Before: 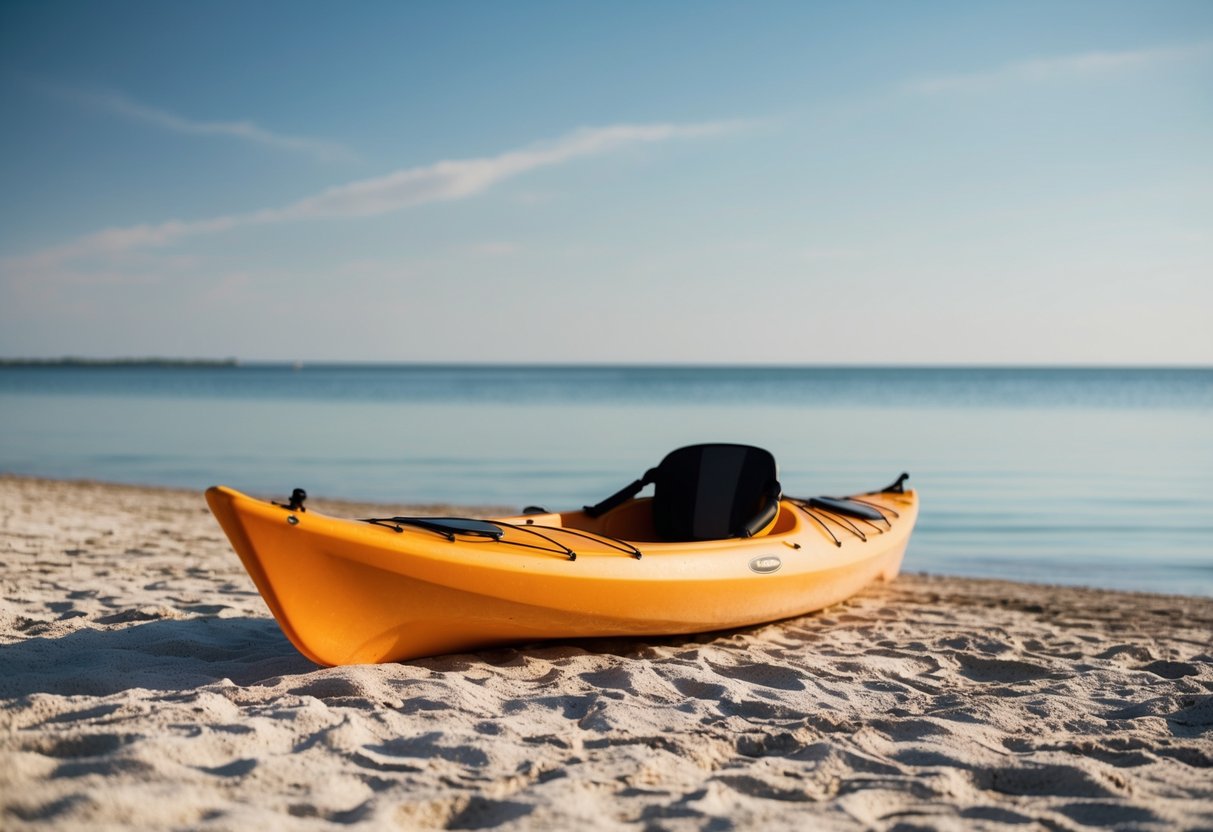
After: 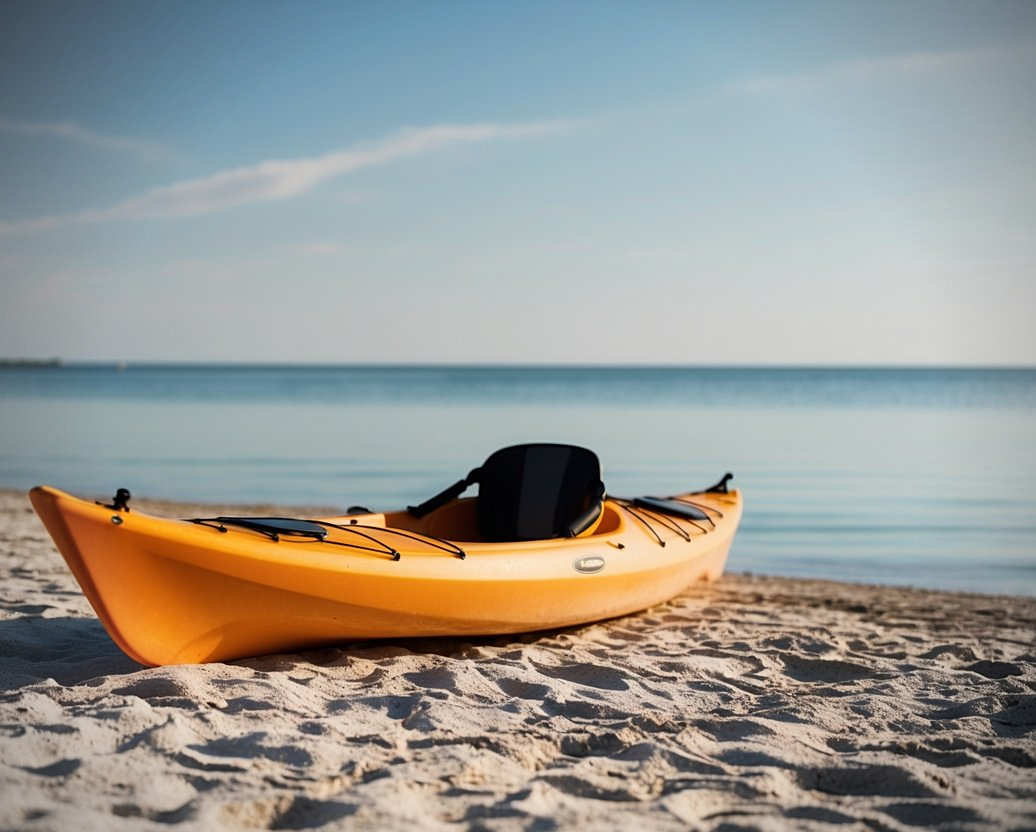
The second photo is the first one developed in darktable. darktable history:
crop and rotate: left 14.523%
vignetting: on, module defaults
sharpen: amount 0.208
